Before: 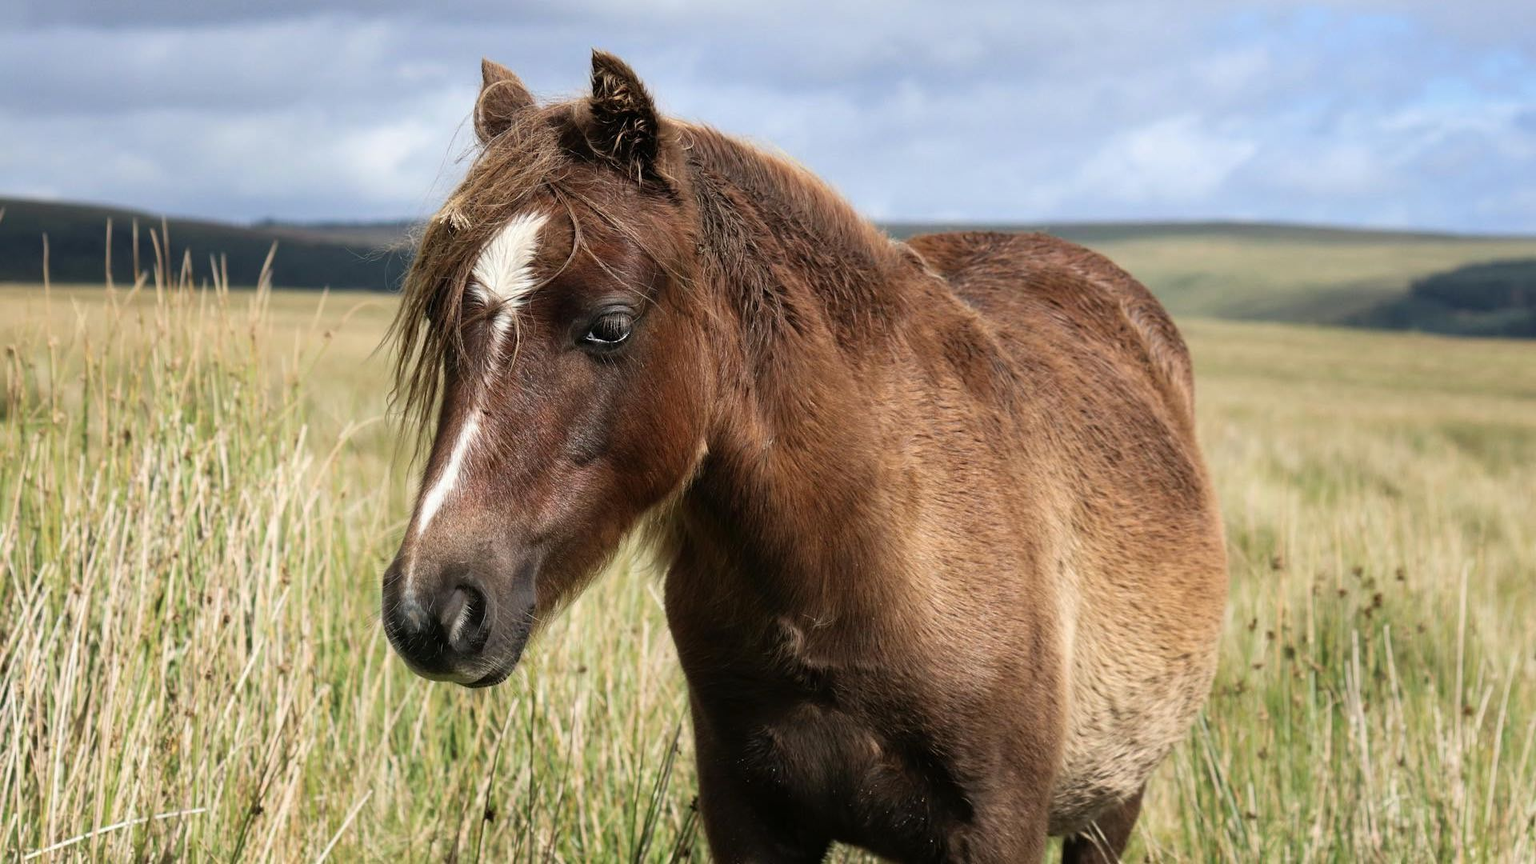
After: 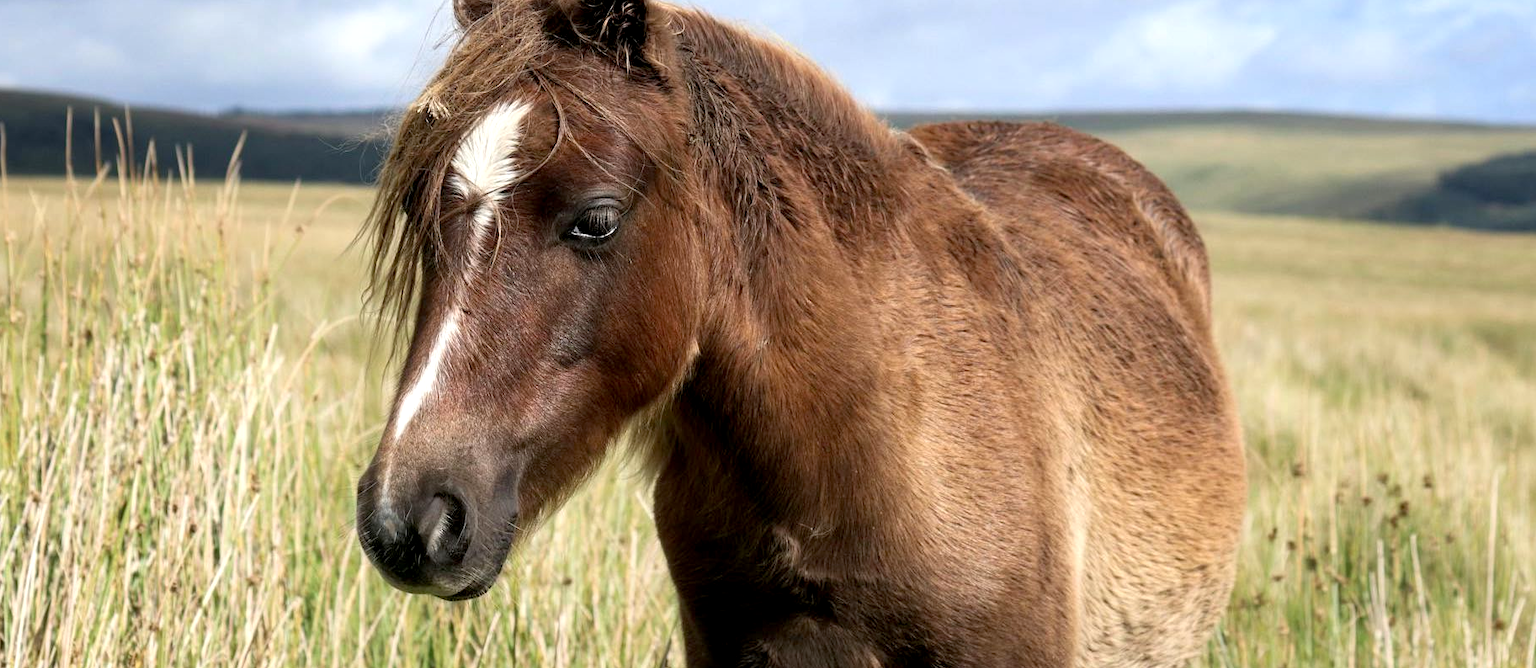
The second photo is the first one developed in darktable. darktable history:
crop and rotate: left 2.827%, top 13.574%, right 2.094%, bottom 12.82%
exposure: black level correction 0.005, exposure 0.28 EV, compensate exposure bias true, compensate highlight preservation false
